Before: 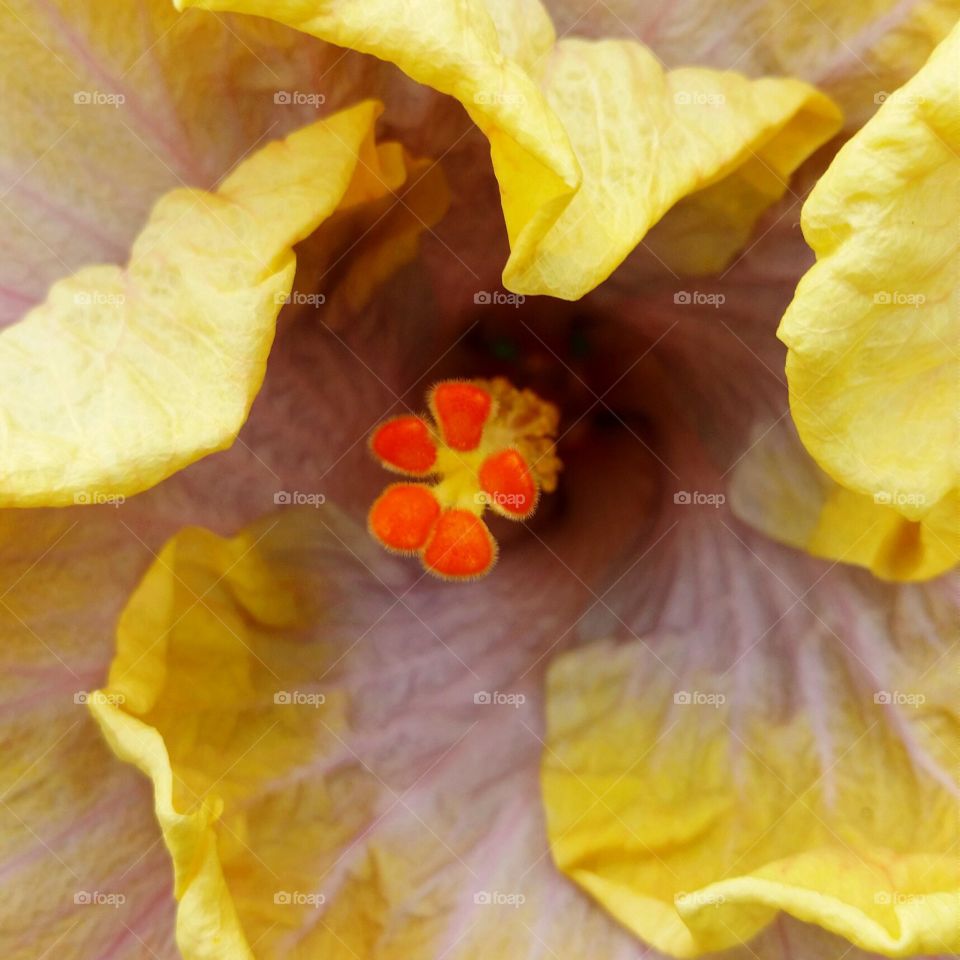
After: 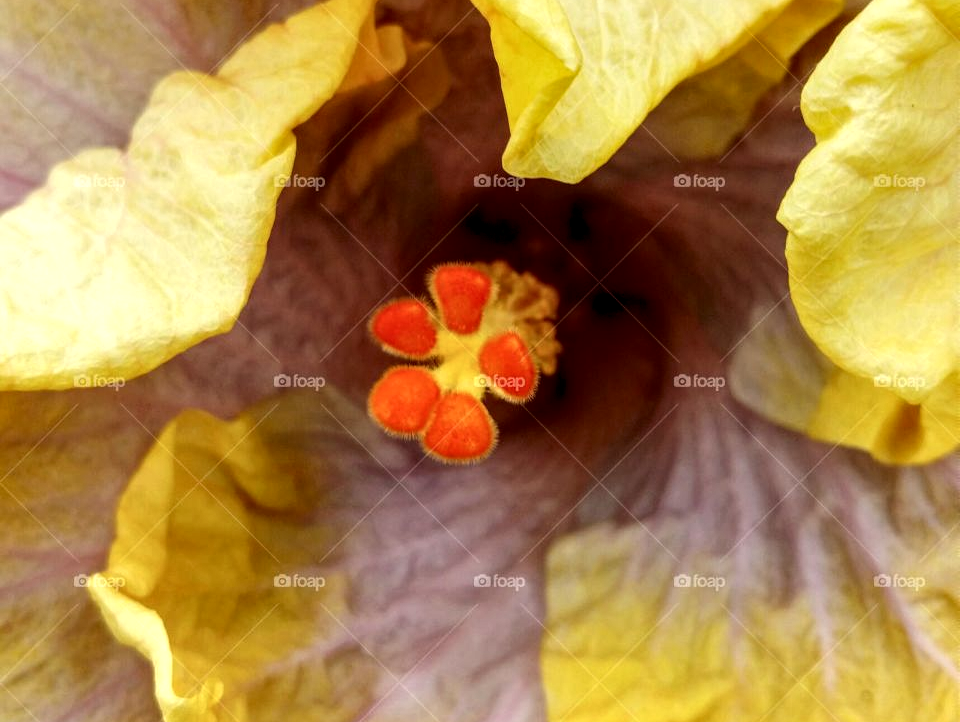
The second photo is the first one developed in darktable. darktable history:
contrast brightness saturation: contrast 0.071
crop and rotate: top 12.213%, bottom 12.565%
local contrast: detail 160%
